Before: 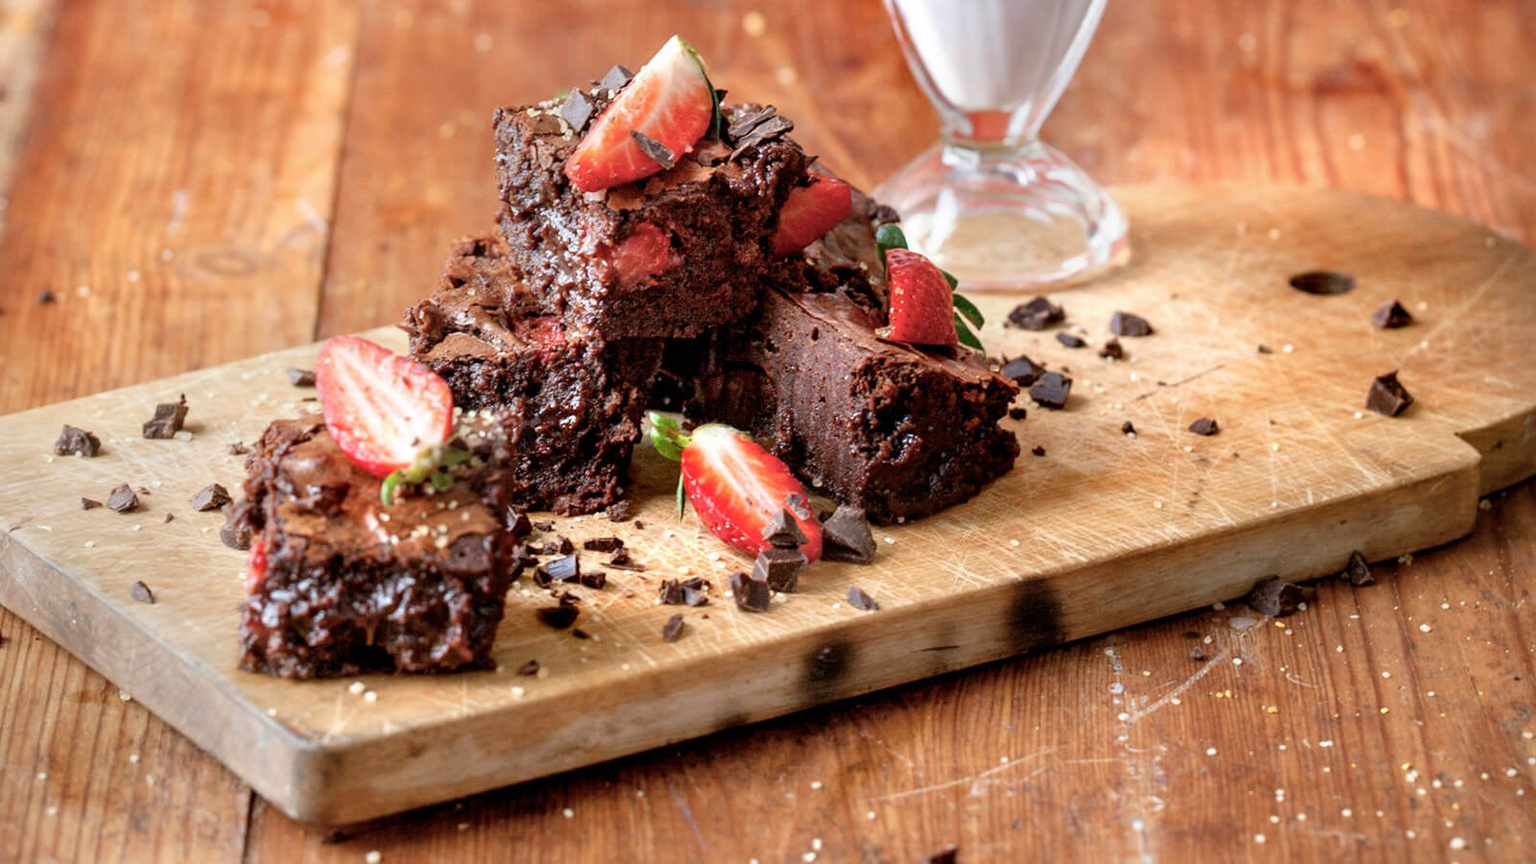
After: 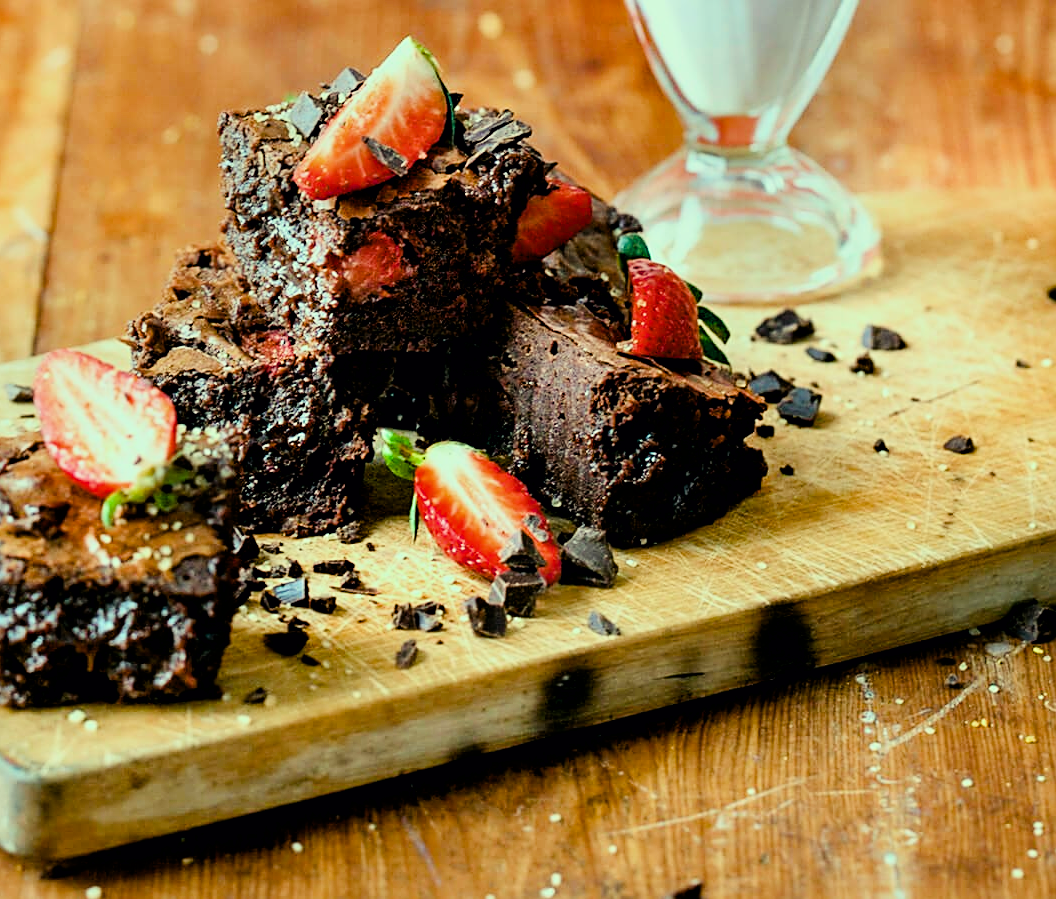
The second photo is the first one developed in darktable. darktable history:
filmic rgb: black relative exposure -7.15 EV, white relative exposure 5.36 EV, hardness 3.02, color science v6 (2022)
crop and rotate: left 18.442%, right 15.508%
color balance rgb: shadows lift › luminance -7.7%, shadows lift › chroma 2.13%, shadows lift › hue 165.27°, power › luminance -7.77%, power › chroma 1.1%, power › hue 215.88°, highlights gain › luminance 15.15%, highlights gain › chroma 7%, highlights gain › hue 125.57°, global offset › luminance -0.33%, global offset › chroma 0.11%, global offset › hue 165.27°, perceptual saturation grading › global saturation 24.42%, perceptual saturation grading › highlights -24.42%, perceptual saturation grading › mid-tones 24.42%, perceptual saturation grading › shadows 40%, perceptual brilliance grading › global brilliance -5%, perceptual brilliance grading › highlights 24.42%, perceptual brilliance grading › mid-tones 7%, perceptual brilliance grading › shadows -5%
sharpen: on, module defaults
